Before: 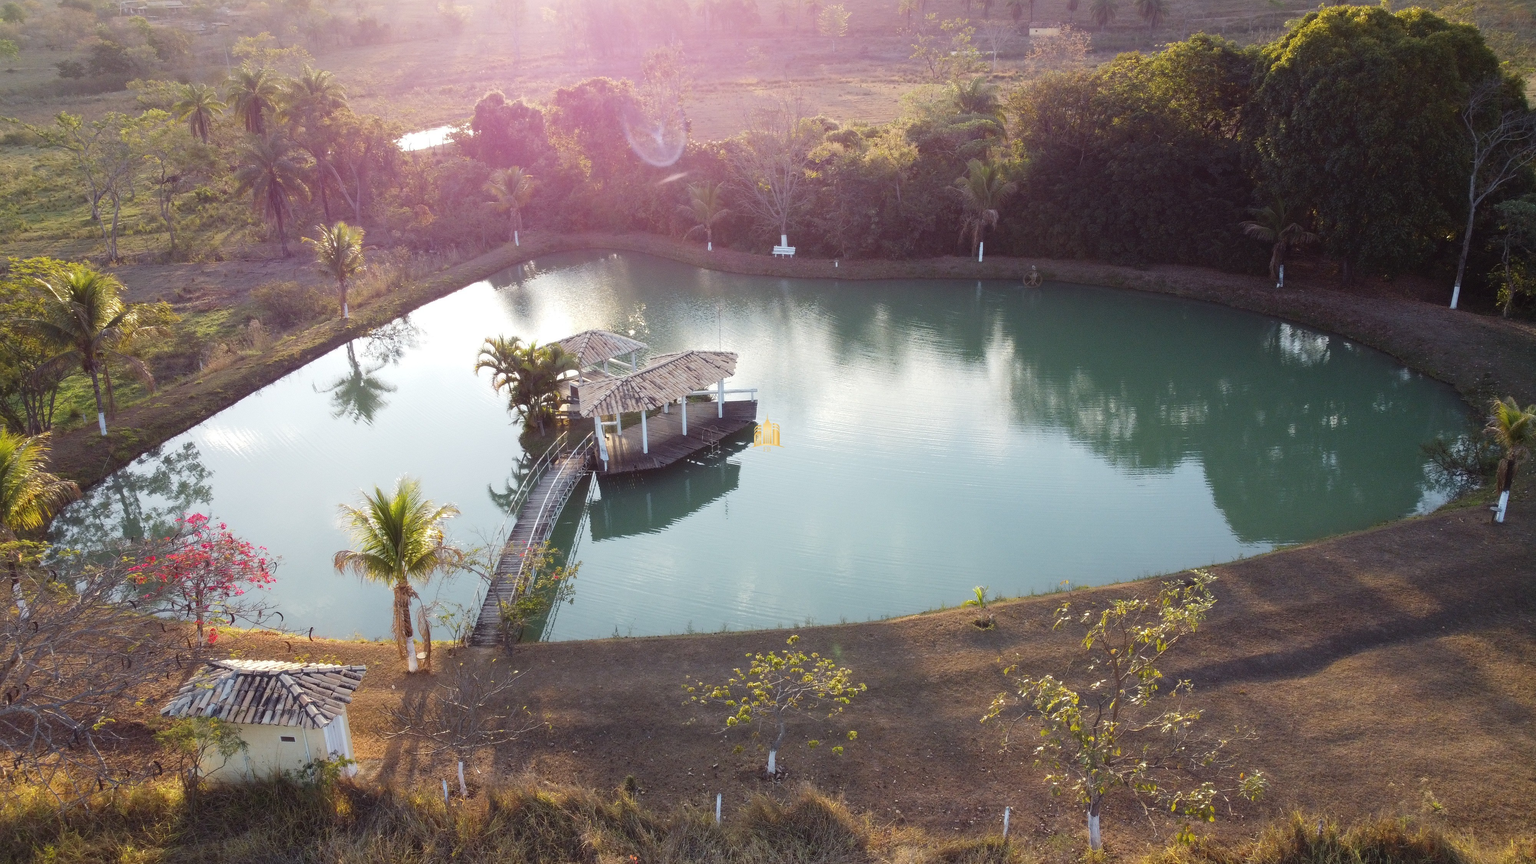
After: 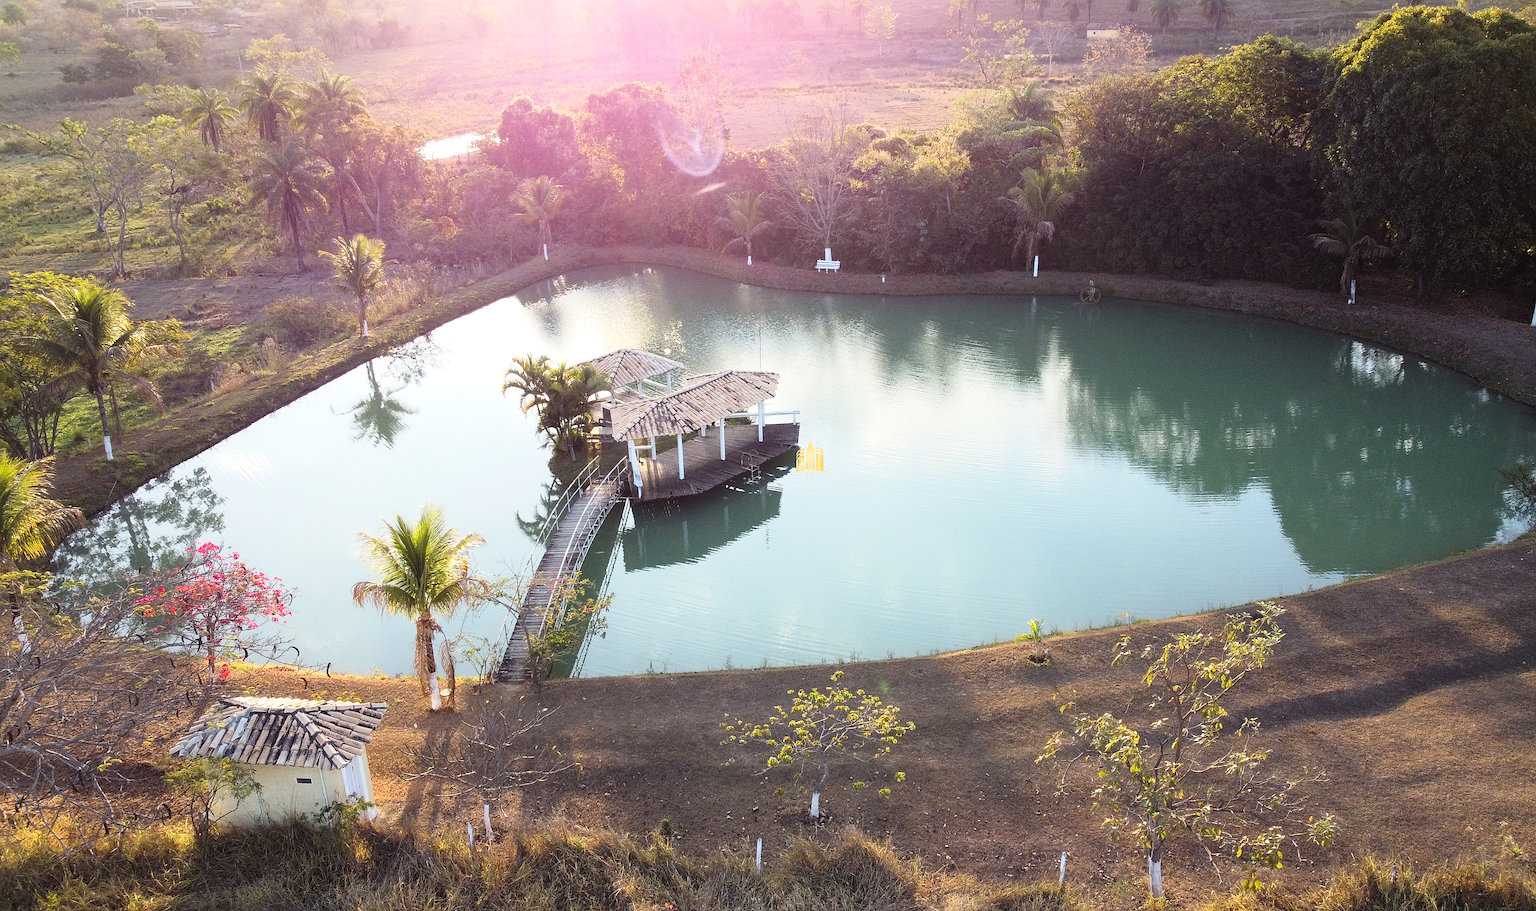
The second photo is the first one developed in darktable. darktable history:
sharpen: on, module defaults
tone curve: curves: ch0 [(0, 0) (0.051, 0.027) (0.096, 0.071) (0.241, 0.247) (0.455, 0.52) (0.594, 0.692) (0.715, 0.845) (0.84, 0.936) (1, 1)]; ch1 [(0, 0) (0.1, 0.038) (0.318, 0.243) (0.399, 0.351) (0.478, 0.469) (0.499, 0.499) (0.534, 0.549) (0.565, 0.605) (0.601, 0.644) (0.666, 0.701) (1, 1)]; ch2 [(0, 0) (0.453, 0.45) (0.479, 0.483) (0.504, 0.499) (0.52, 0.508) (0.561, 0.573) (0.592, 0.617) (0.824, 0.815) (1, 1)], color space Lab, linked channels, preserve colors none
crop and rotate: left 0%, right 5.271%
